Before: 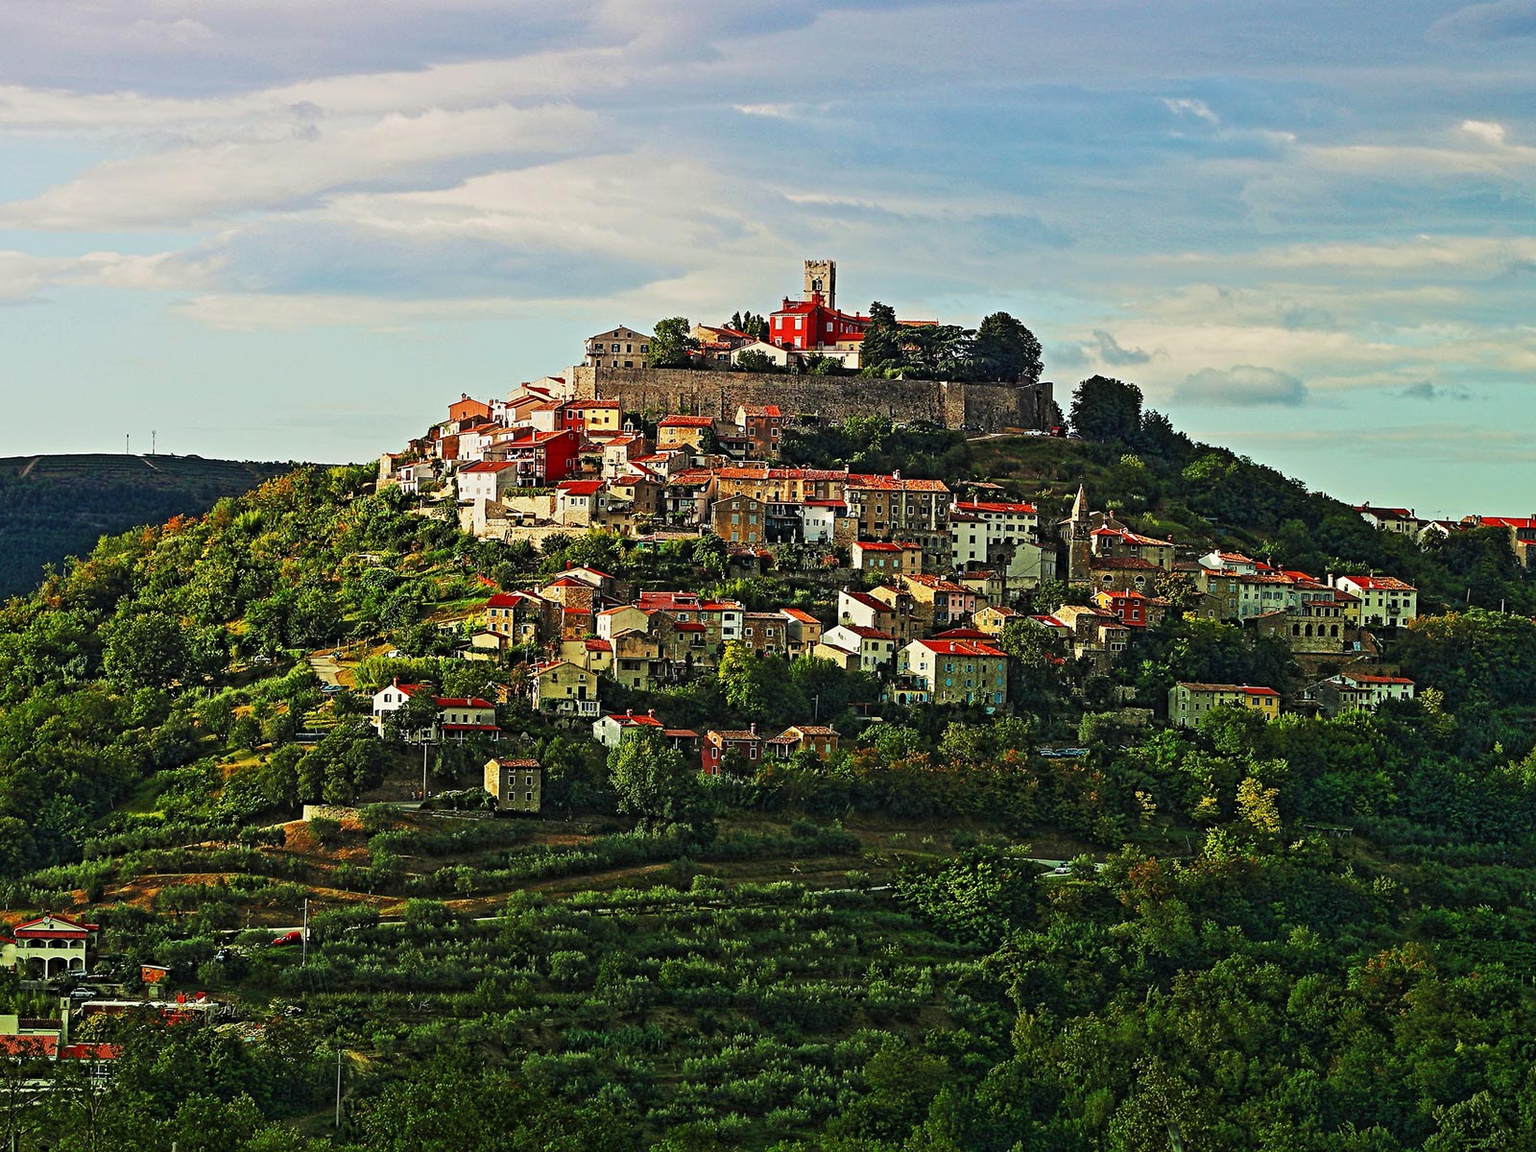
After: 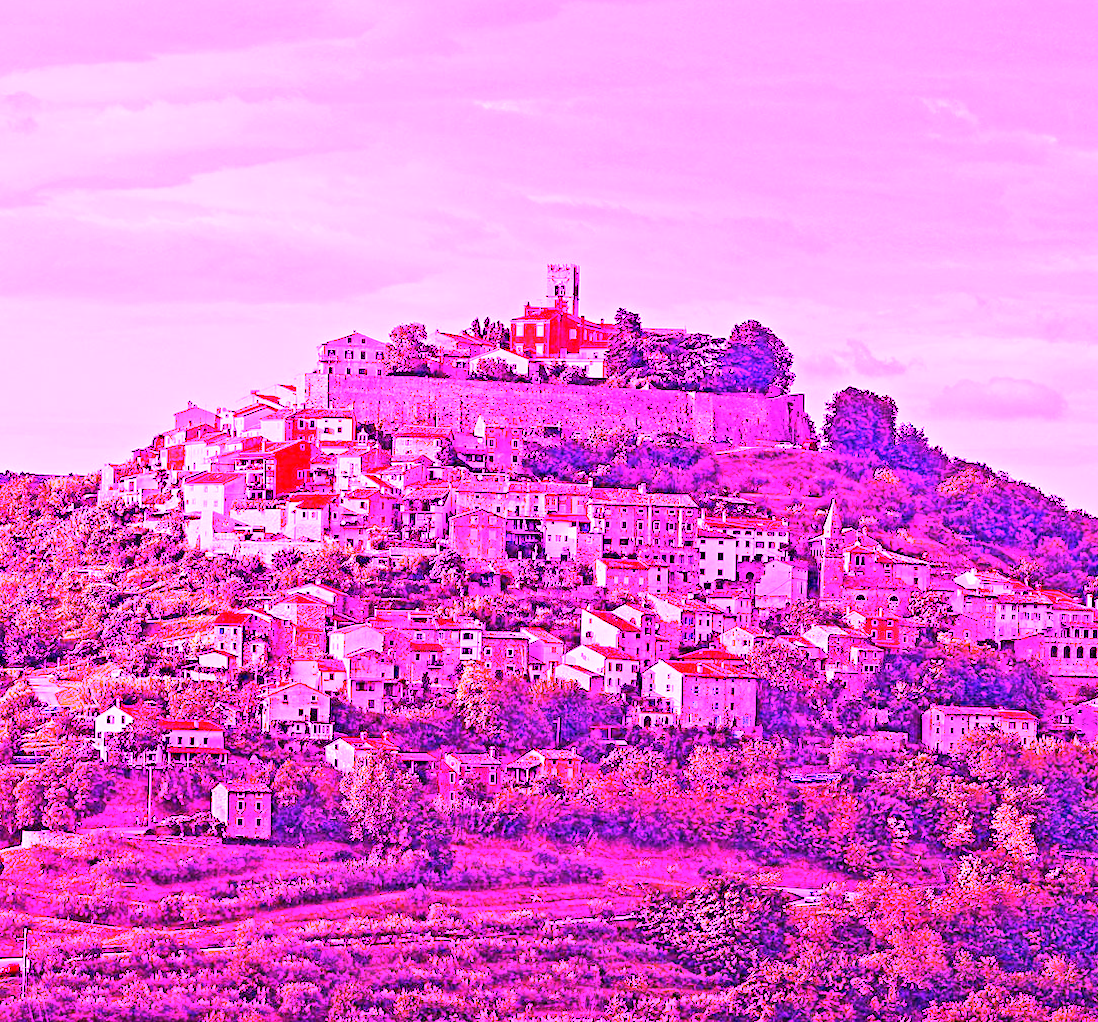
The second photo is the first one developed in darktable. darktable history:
crop: left 18.479%, right 12.2%, bottom 13.971%
rotate and perspective: rotation 0.174°, lens shift (vertical) 0.013, lens shift (horizontal) 0.019, shear 0.001, automatic cropping original format, crop left 0.007, crop right 0.991, crop top 0.016, crop bottom 0.997
white balance: red 8, blue 8
